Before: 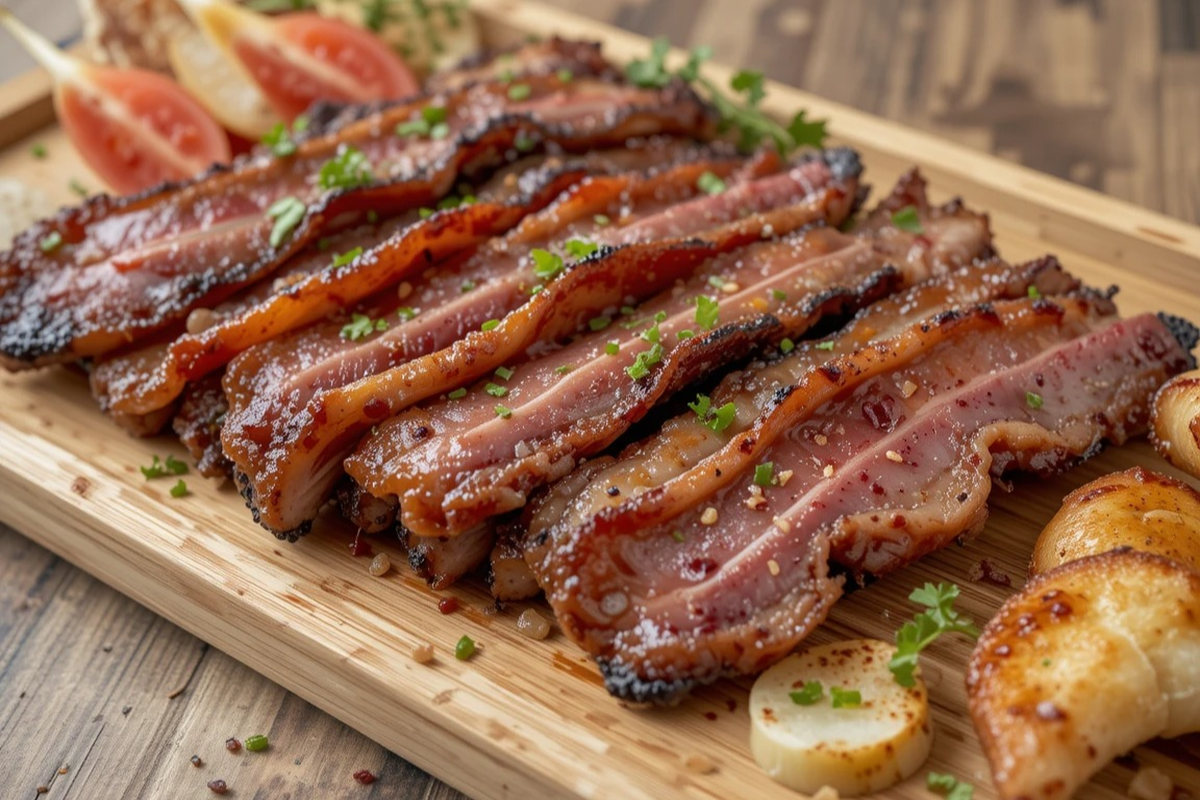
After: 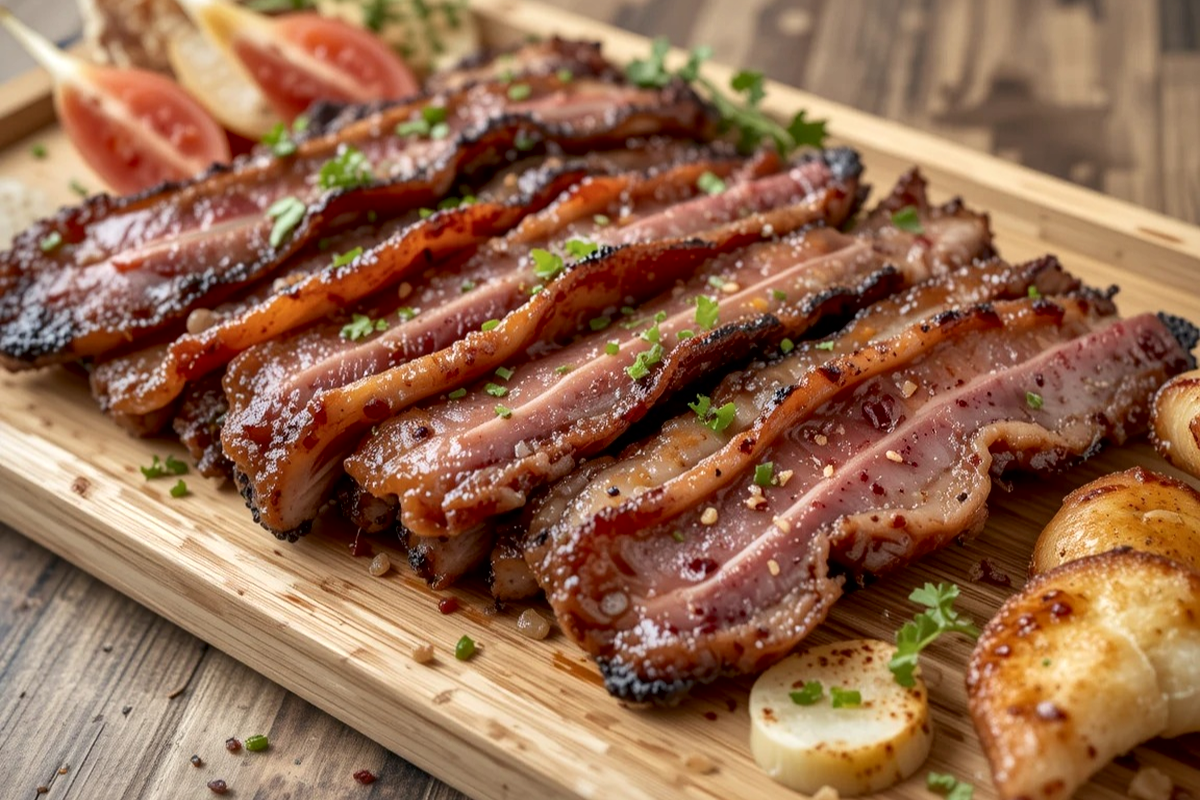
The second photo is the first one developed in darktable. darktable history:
local contrast: mode bilateral grid, contrast 50, coarseness 50, detail 150%, midtone range 0.2
